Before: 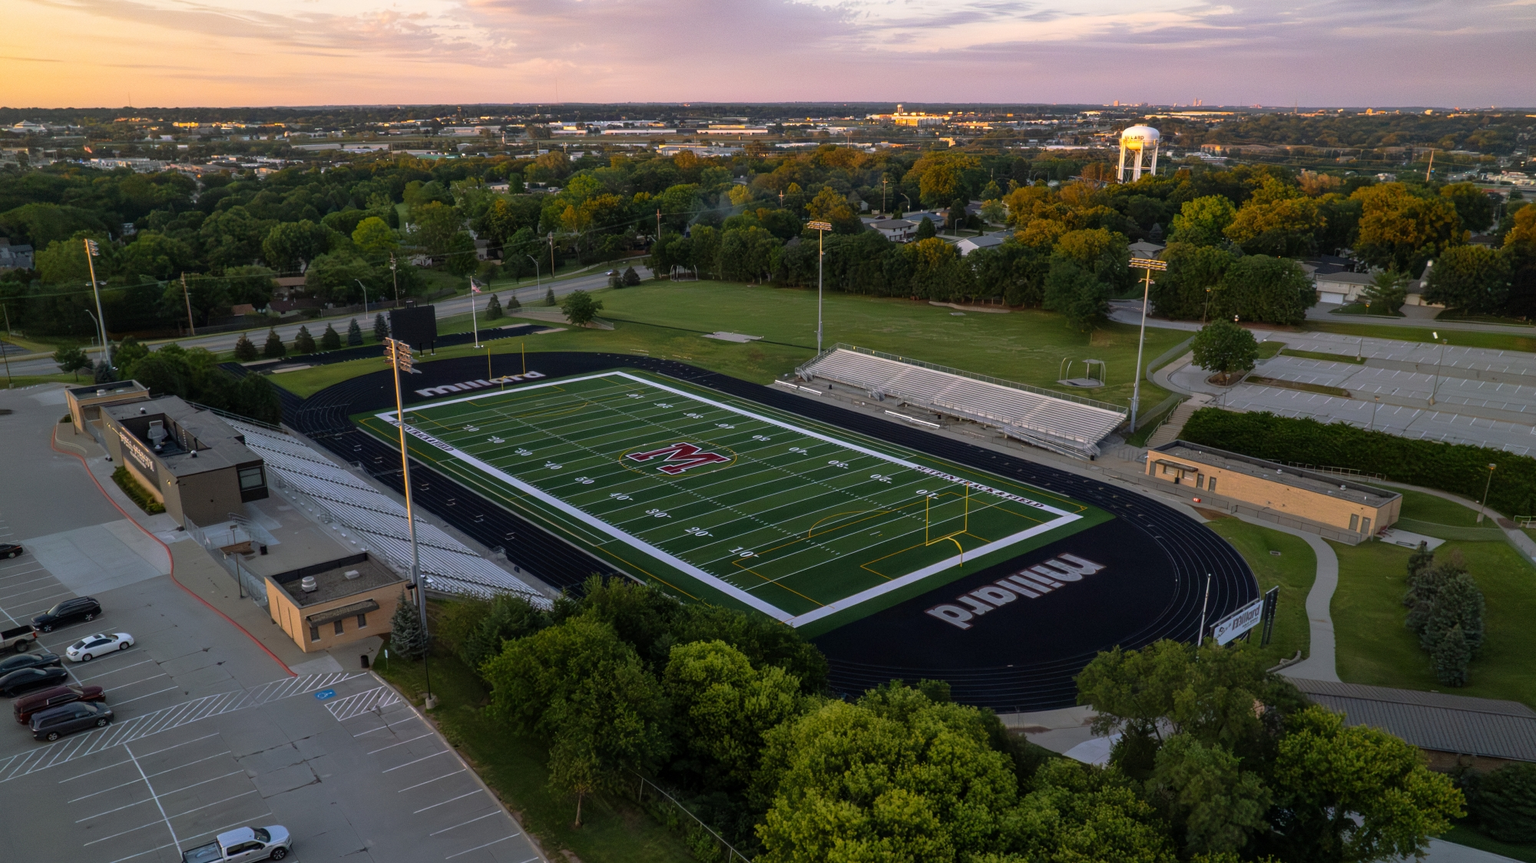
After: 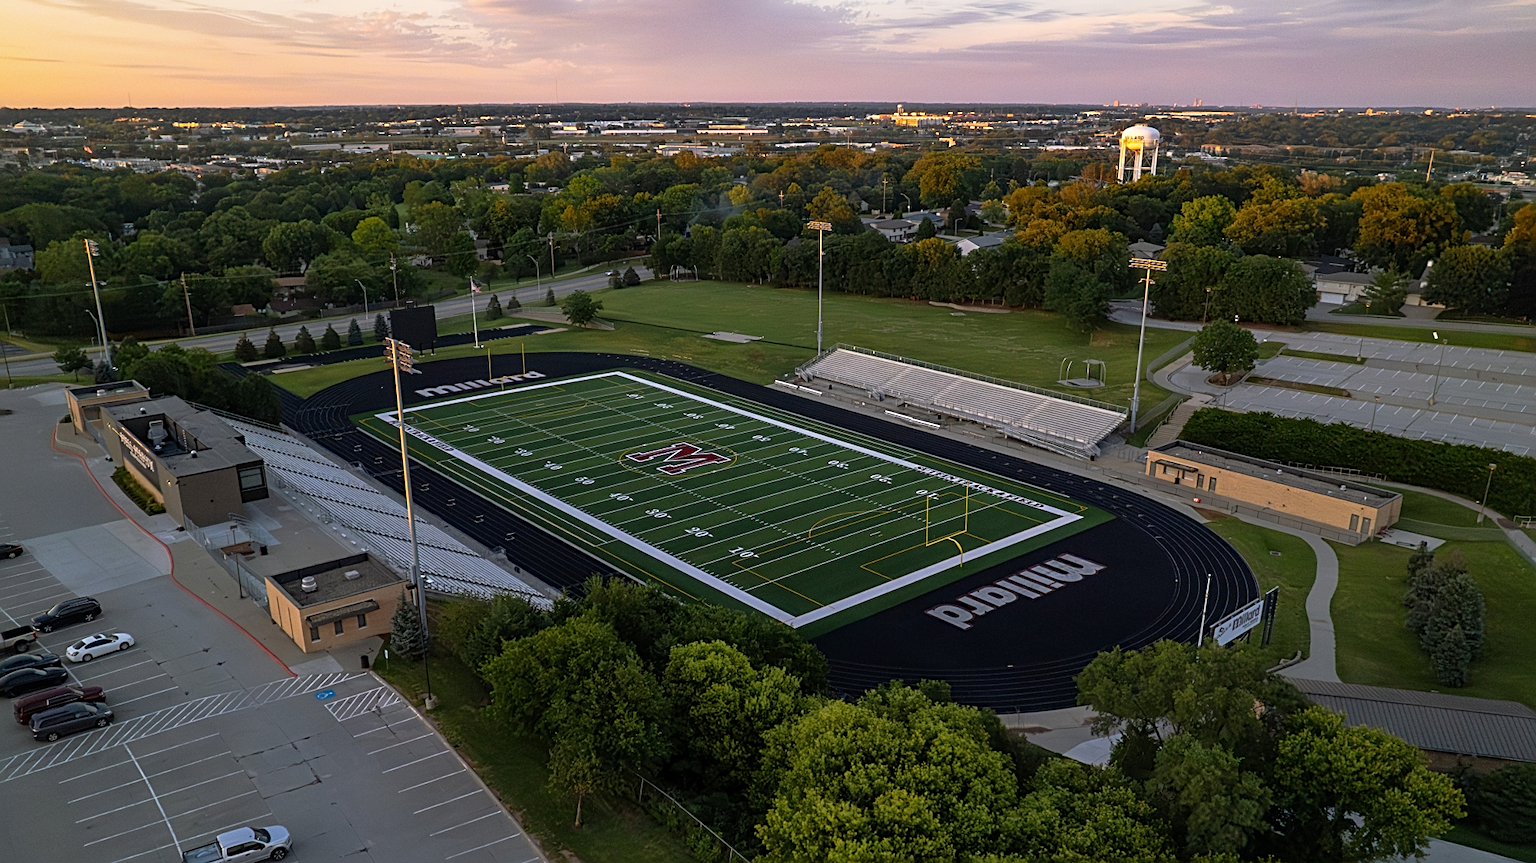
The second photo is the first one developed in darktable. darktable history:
exposure: exposure -0.047 EV, compensate highlight preservation false
sharpen: radius 2.653, amount 0.658
